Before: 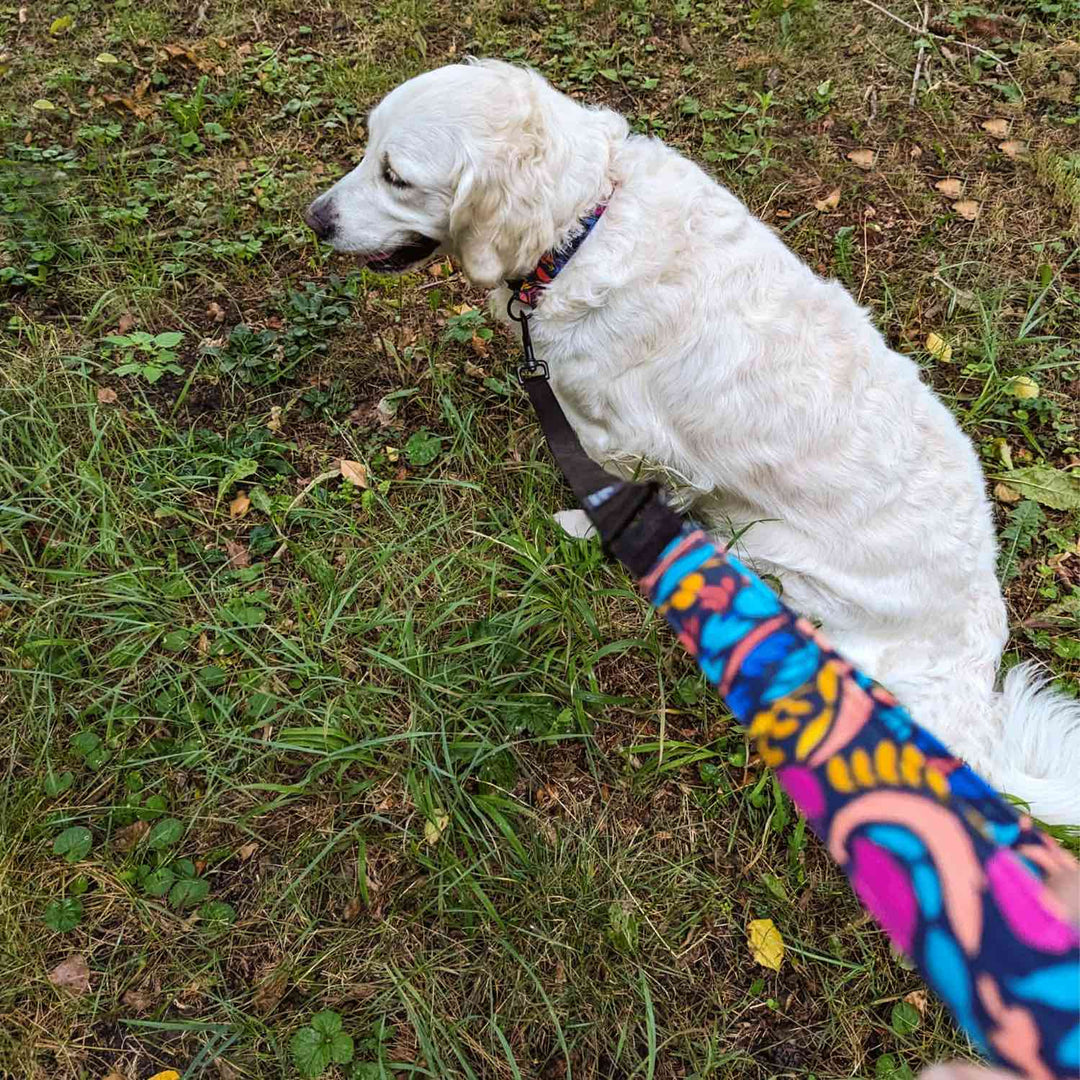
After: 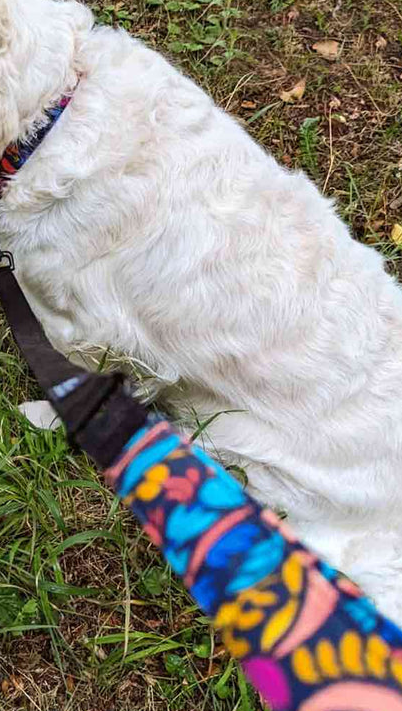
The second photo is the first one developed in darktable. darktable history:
crop and rotate: left 49.593%, top 10.107%, right 13.105%, bottom 24.045%
